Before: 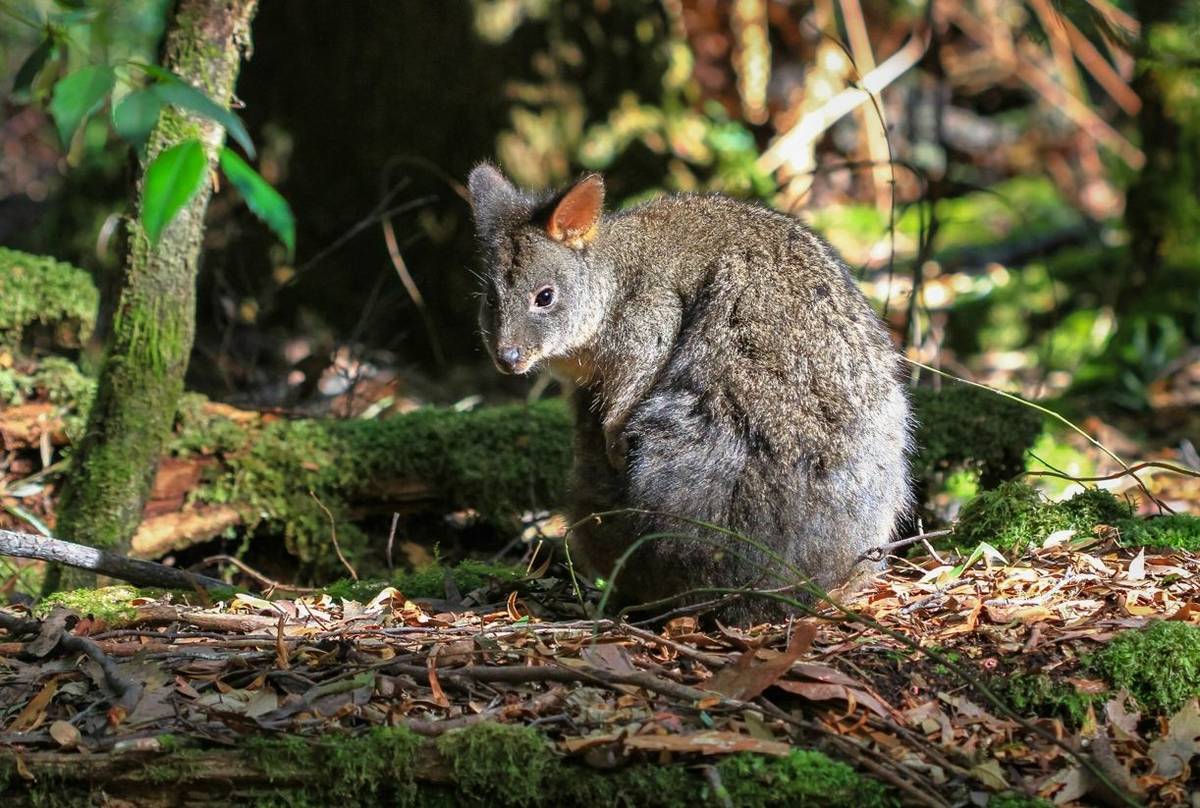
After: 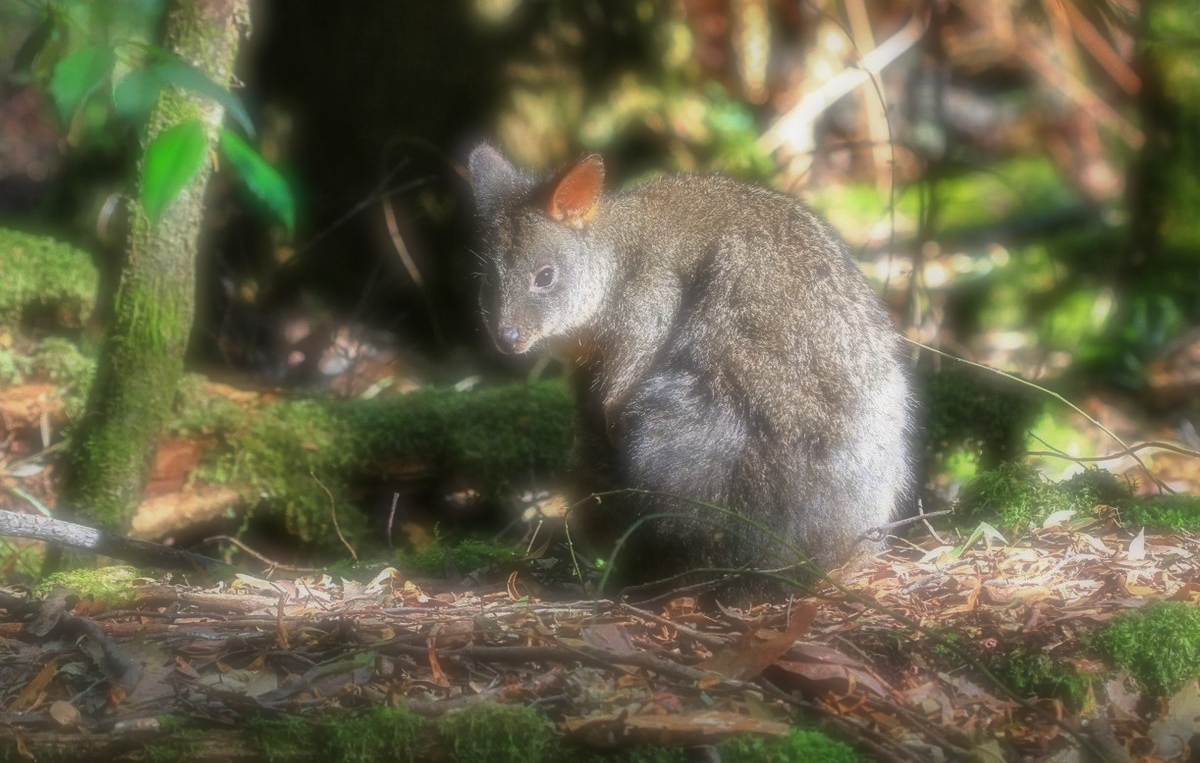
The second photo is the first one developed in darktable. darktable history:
crop and rotate: top 2.479%, bottom 3.018%
soften: on, module defaults
grain: coarseness 0.09 ISO, strength 10%
